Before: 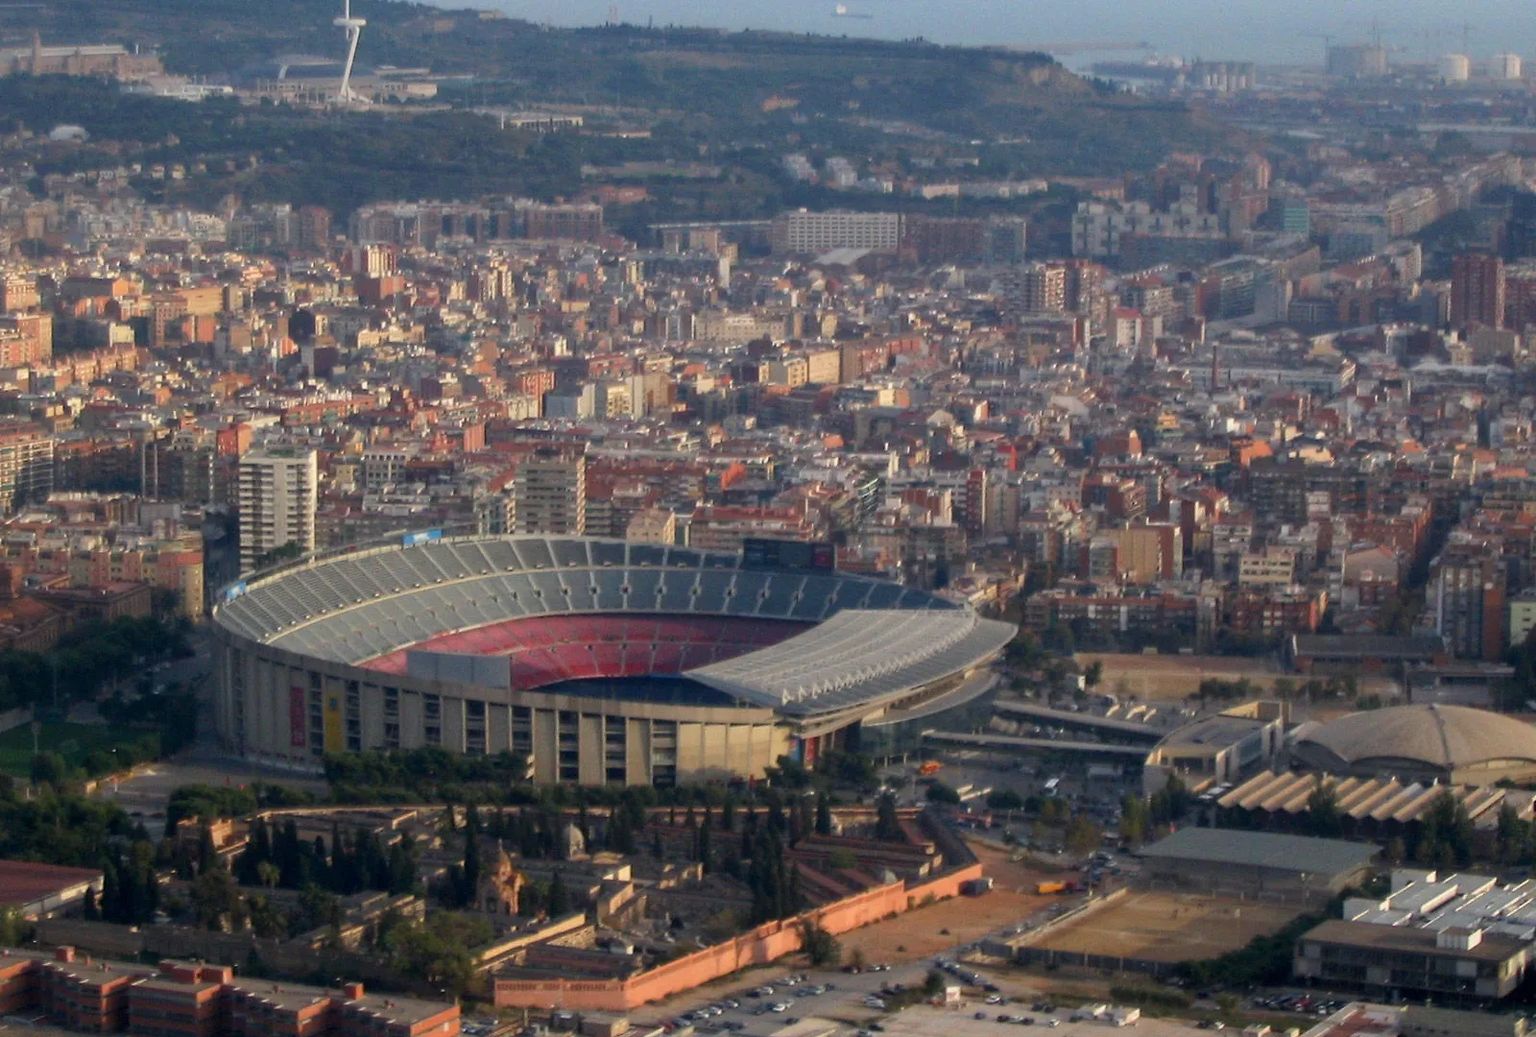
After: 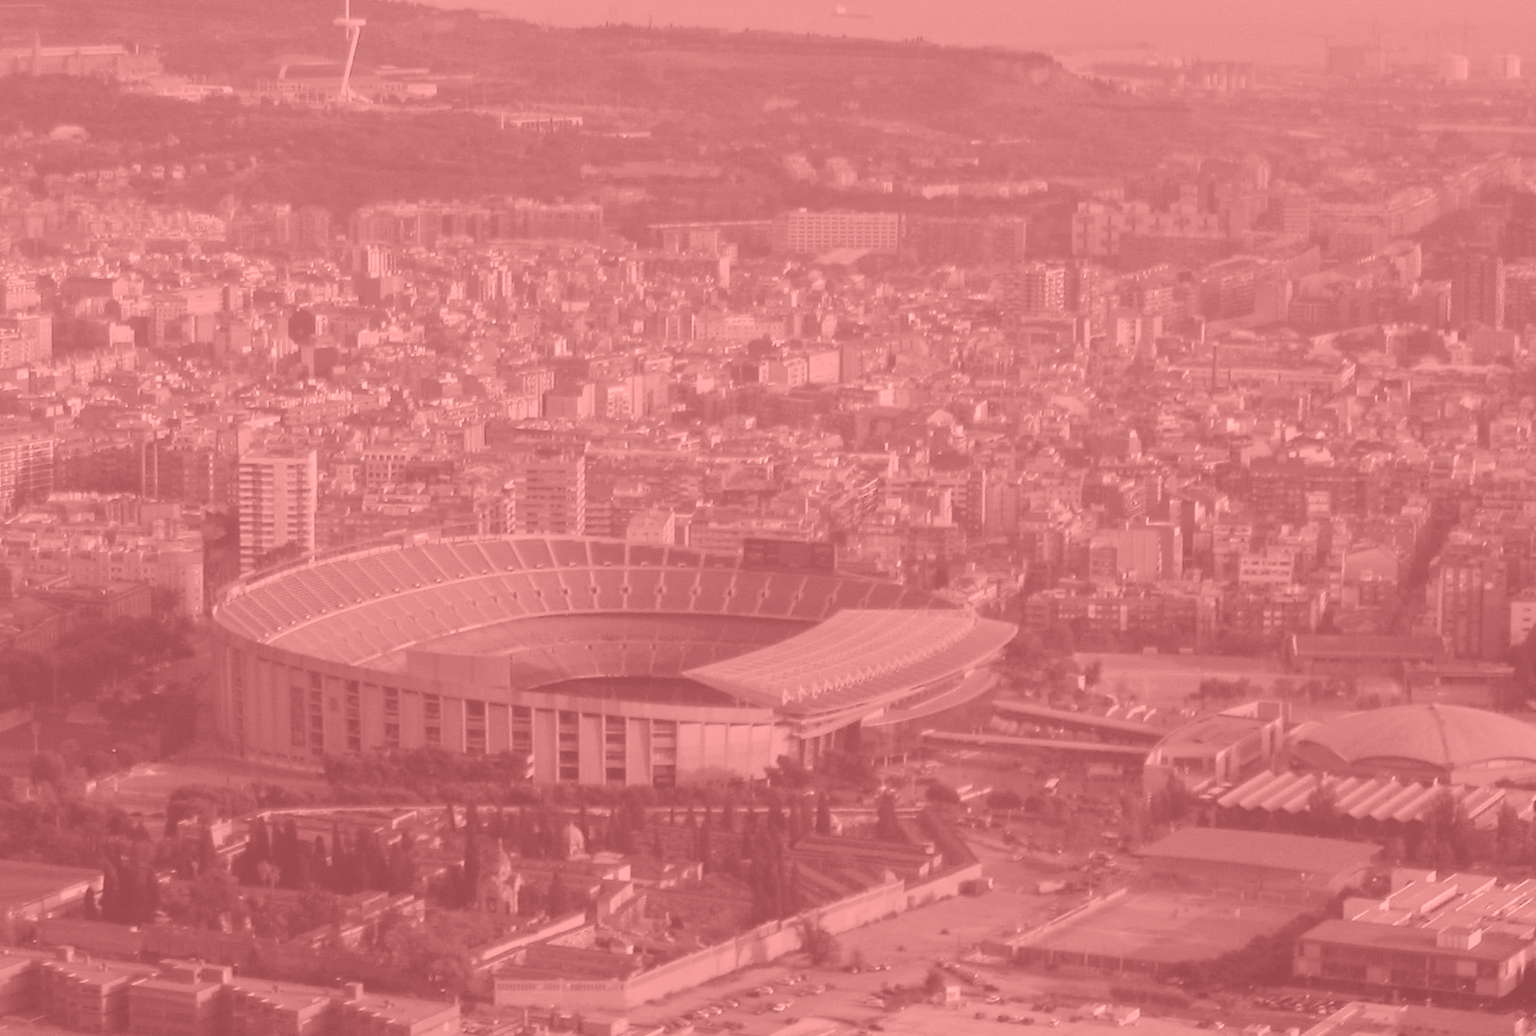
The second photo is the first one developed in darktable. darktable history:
color correction: highlights a* 0.207, highlights b* 2.7, shadows a* -0.874, shadows b* -4.78
colorize: saturation 51%, source mix 50.67%, lightness 50.67%
split-toning: on, module defaults
tone equalizer: -8 EV -0.002 EV, -7 EV 0.005 EV, -6 EV -0.008 EV, -5 EV 0.007 EV, -4 EV -0.042 EV, -3 EV -0.233 EV, -2 EV -0.662 EV, -1 EV -0.983 EV, +0 EV -0.969 EV, smoothing diameter 2%, edges refinement/feathering 20, mask exposure compensation -1.57 EV, filter diffusion 5
